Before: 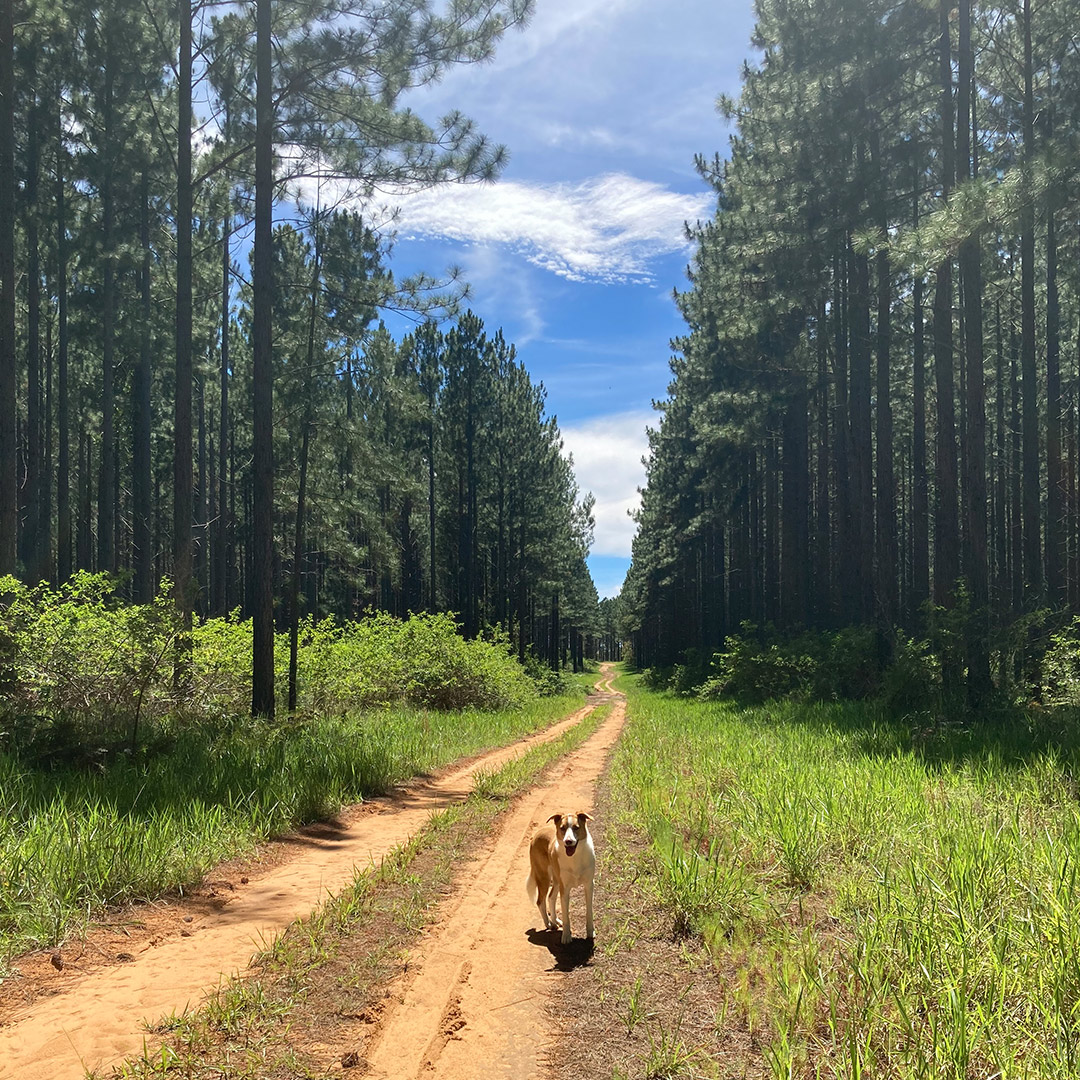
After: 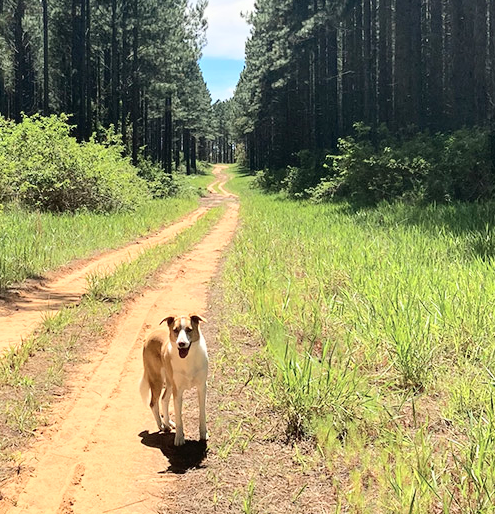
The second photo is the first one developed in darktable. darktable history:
crop: left 35.874%, top 46.162%, right 18.226%, bottom 6.157%
tone curve: curves: ch0 [(0, 0) (0.003, 0.004) (0.011, 0.006) (0.025, 0.011) (0.044, 0.017) (0.069, 0.029) (0.1, 0.047) (0.136, 0.07) (0.177, 0.121) (0.224, 0.182) (0.277, 0.257) (0.335, 0.342) (0.399, 0.432) (0.468, 0.526) (0.543, 0.621) (0.623, 0.711) (0.709, 0.792) (0.801, 0.87) (0.898, 0.951) (1, 1)], color space Lab, independent channels, preserve colors none
contrast brightness saturation: brightness 0.141
